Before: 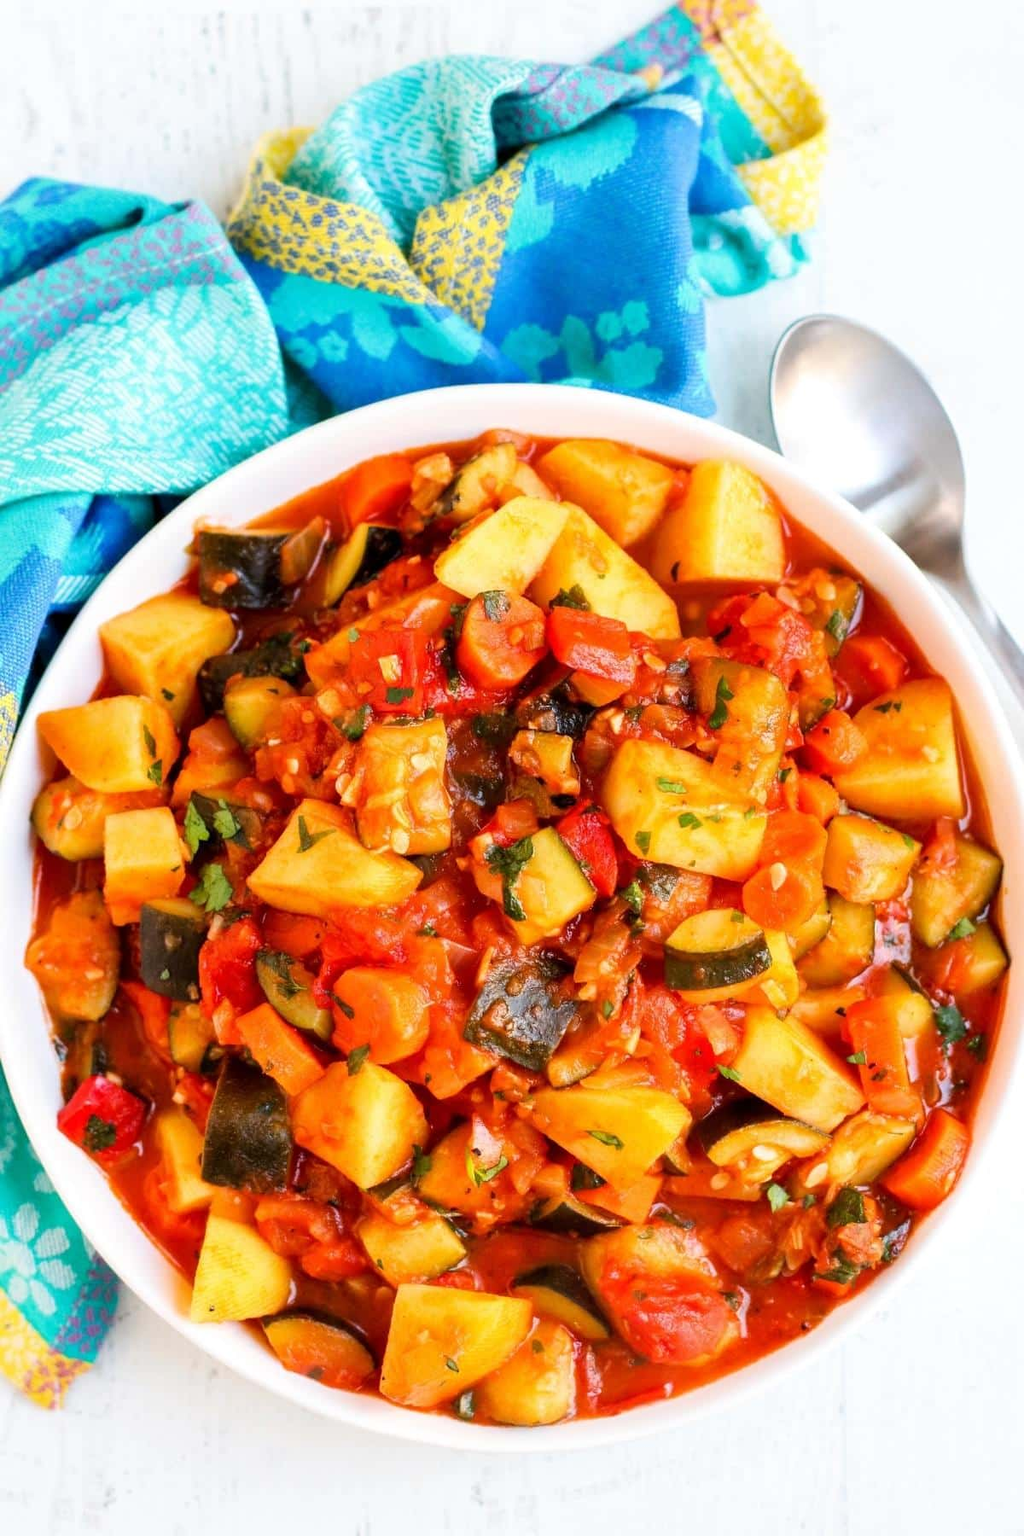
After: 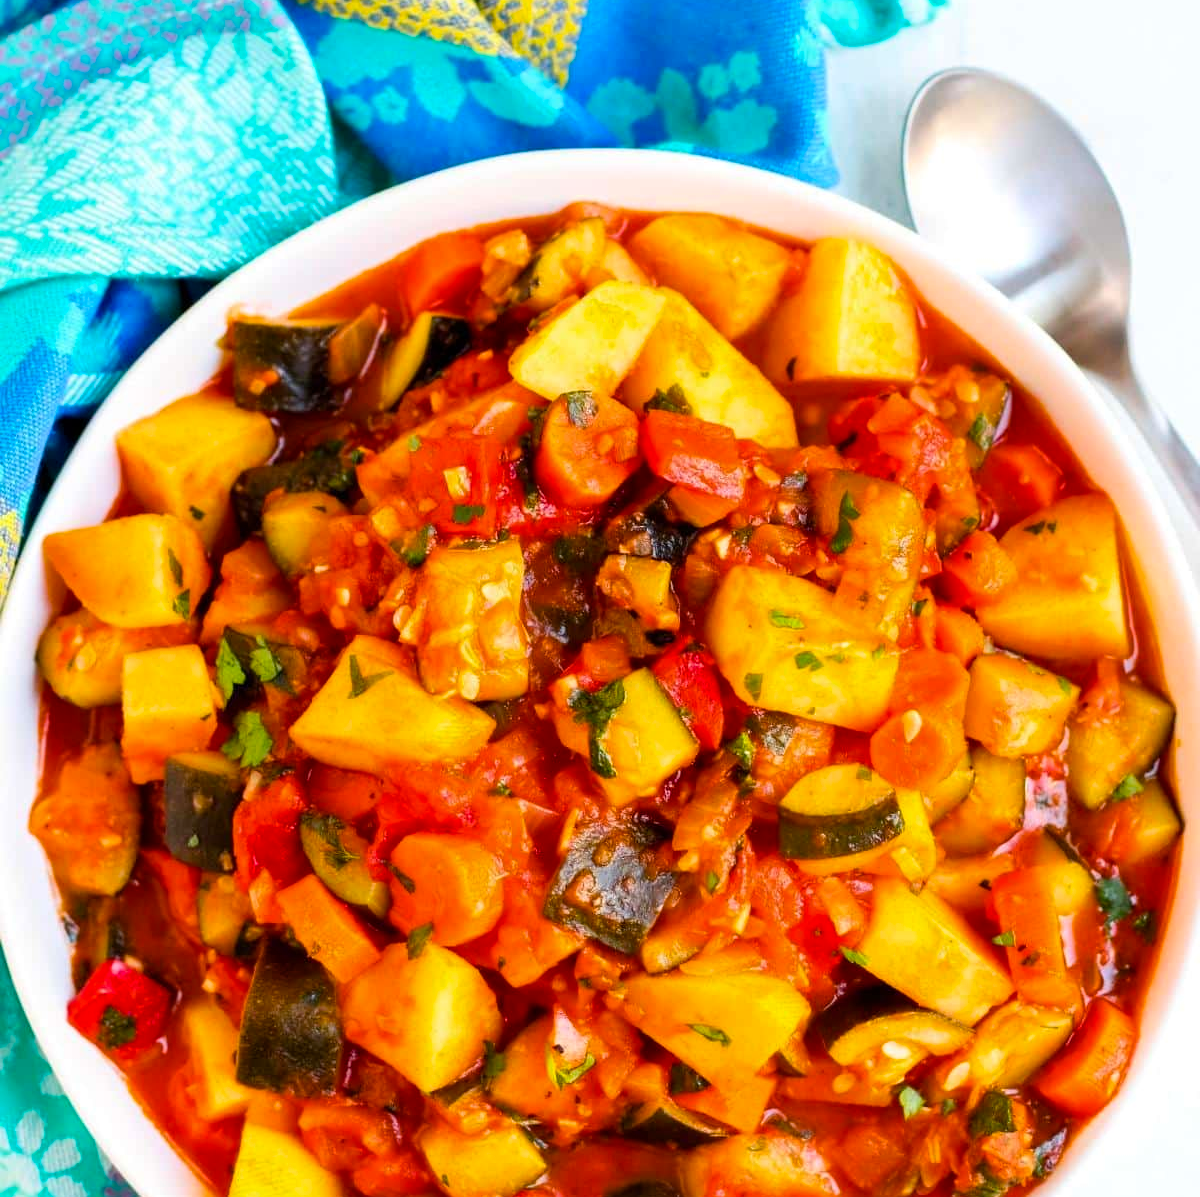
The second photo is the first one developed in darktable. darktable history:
color balance rgb: perceptual saturation grading › global saturation 20%, global vibrance 20%
crop: top 16.727%, bottom 16.727%
